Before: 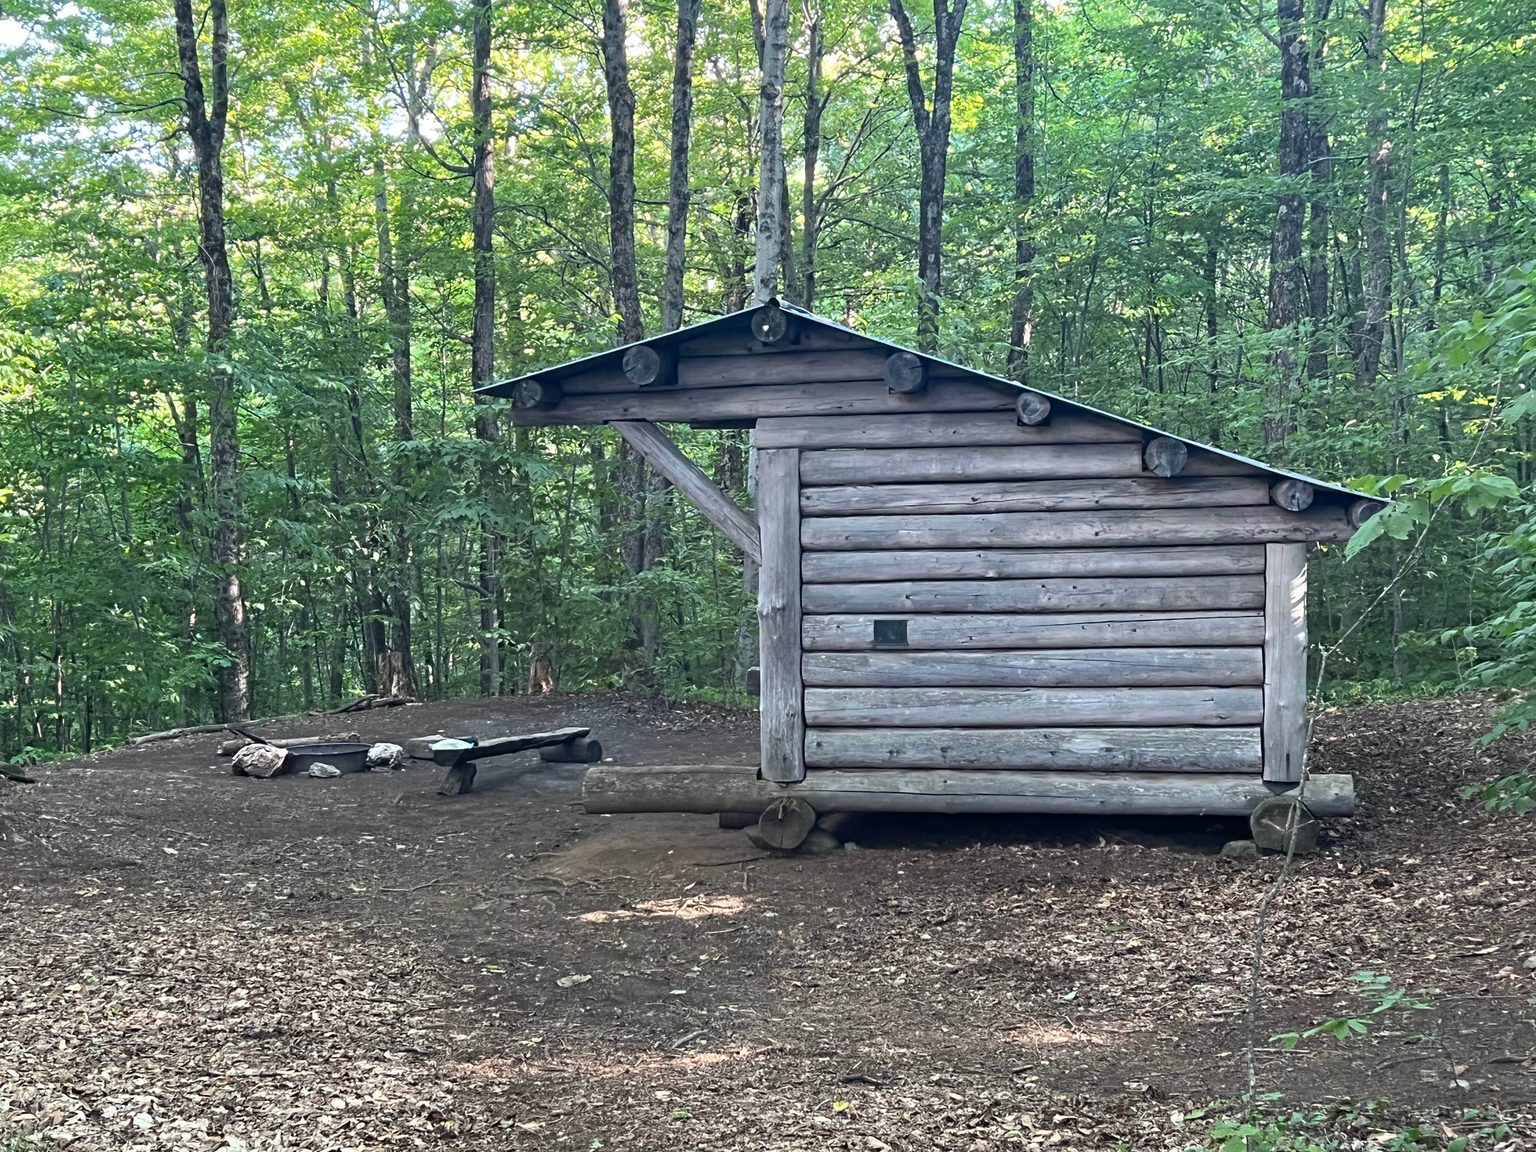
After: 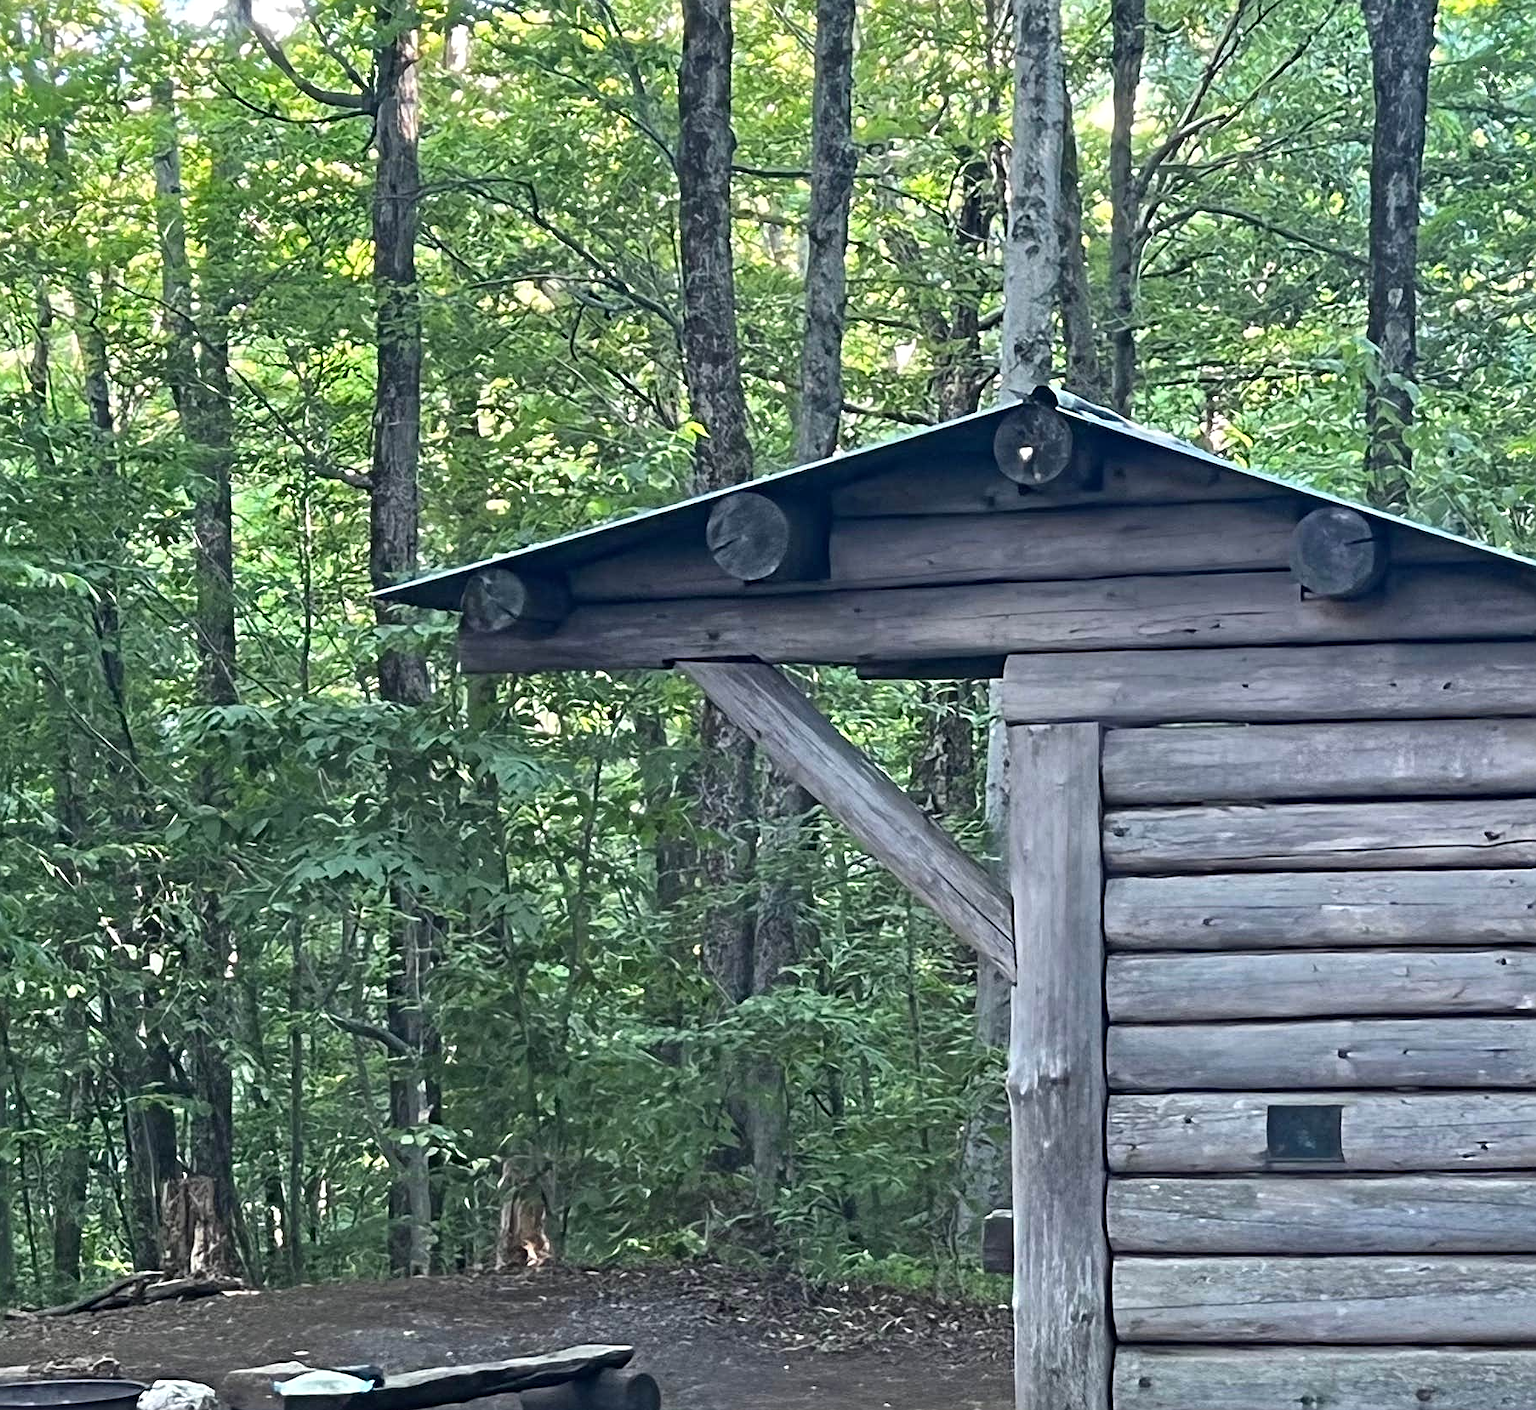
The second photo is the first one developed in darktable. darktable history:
sharpen: on, module defaults
exposure: exposure 0.073 EV, compensate exposure bias true, compensate highlight preservation false
crop: left 19.955%, top 10.868%, right 35.247%, bottom 34.268%
